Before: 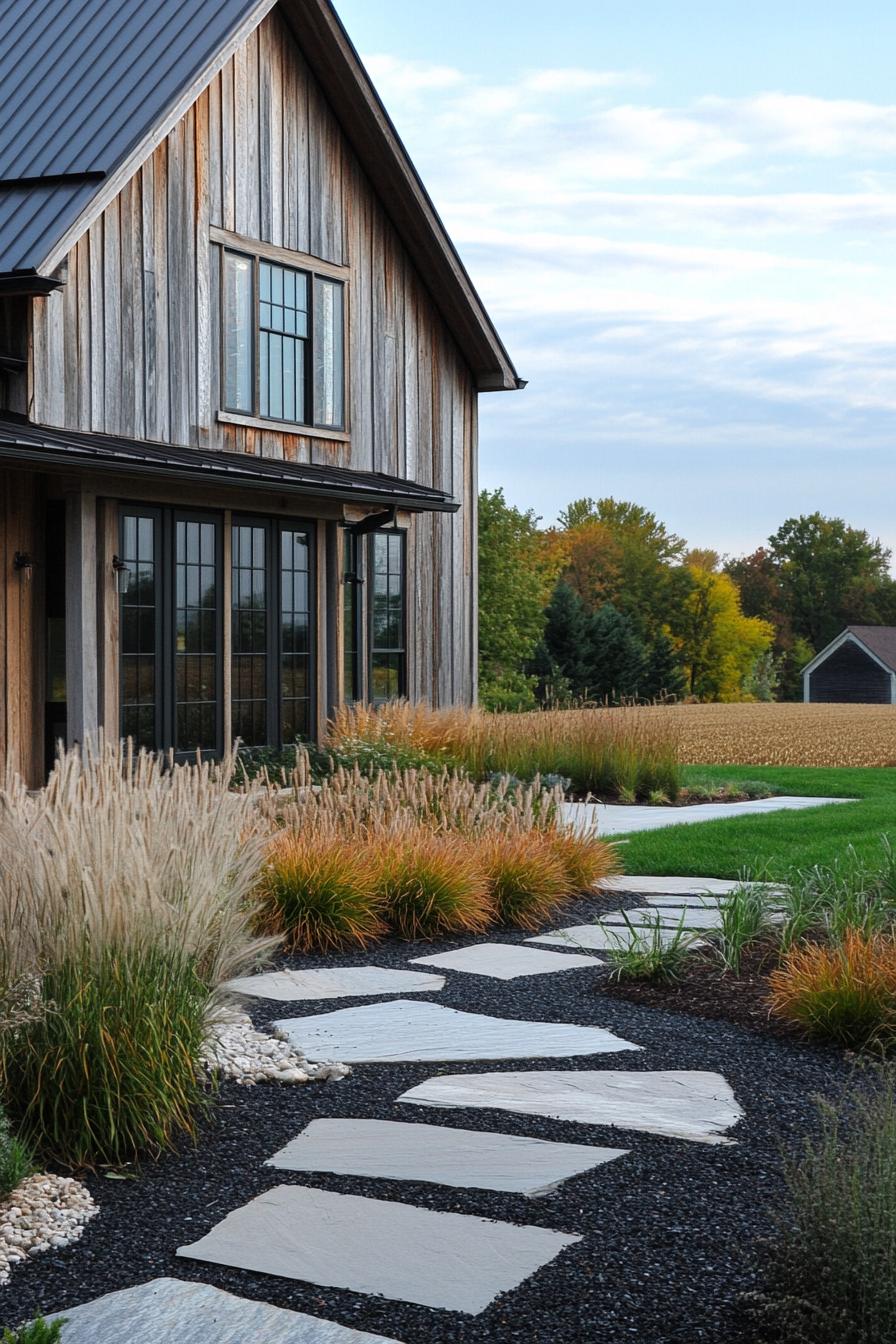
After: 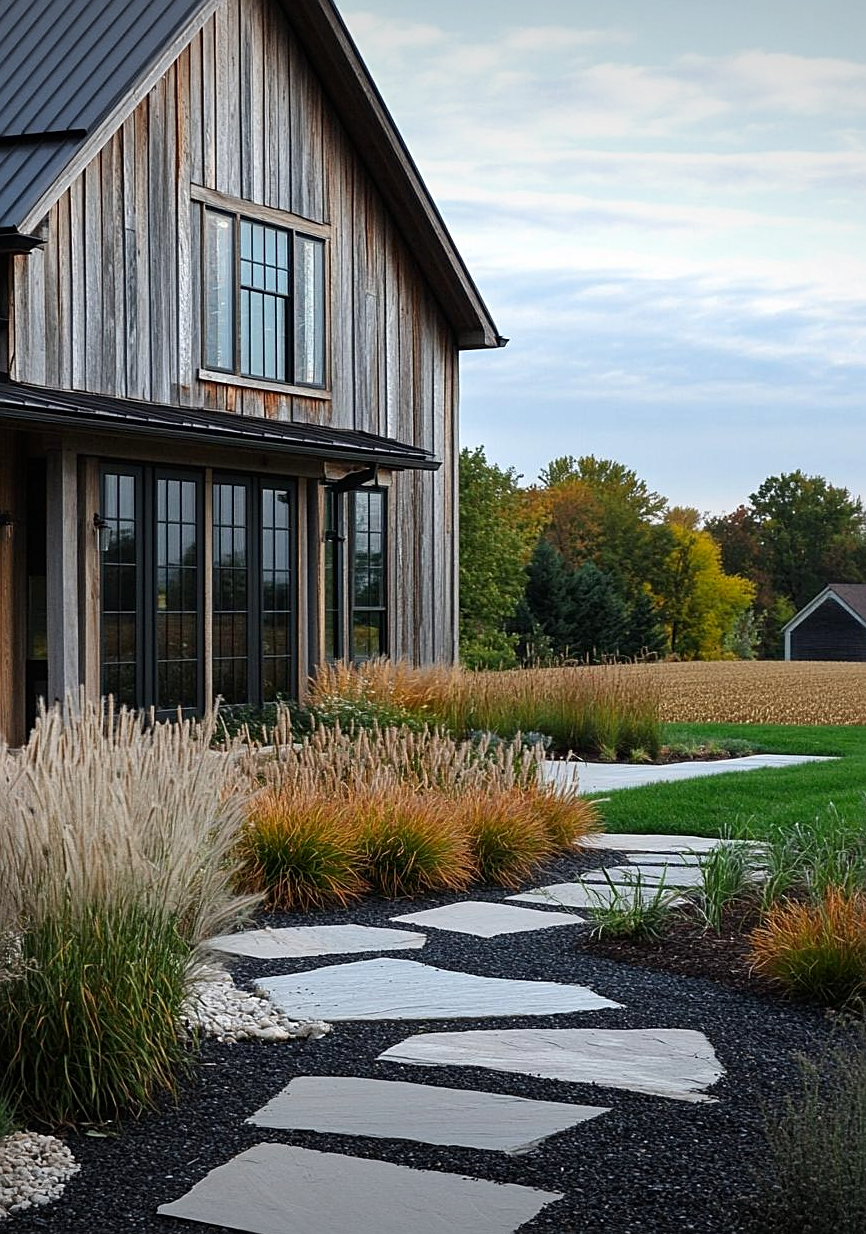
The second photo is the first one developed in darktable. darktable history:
sharpen: on, module defaults
vignetting: fall-off start 97.5%, fall-off radius 99.28%, width/height ratio 1.376, unbound false
contrast brightness saturation: contrast 0.034, brightness -0.038
crop: left 2.134%, top 3.142%, right 1.195%, bottom 4.972%
